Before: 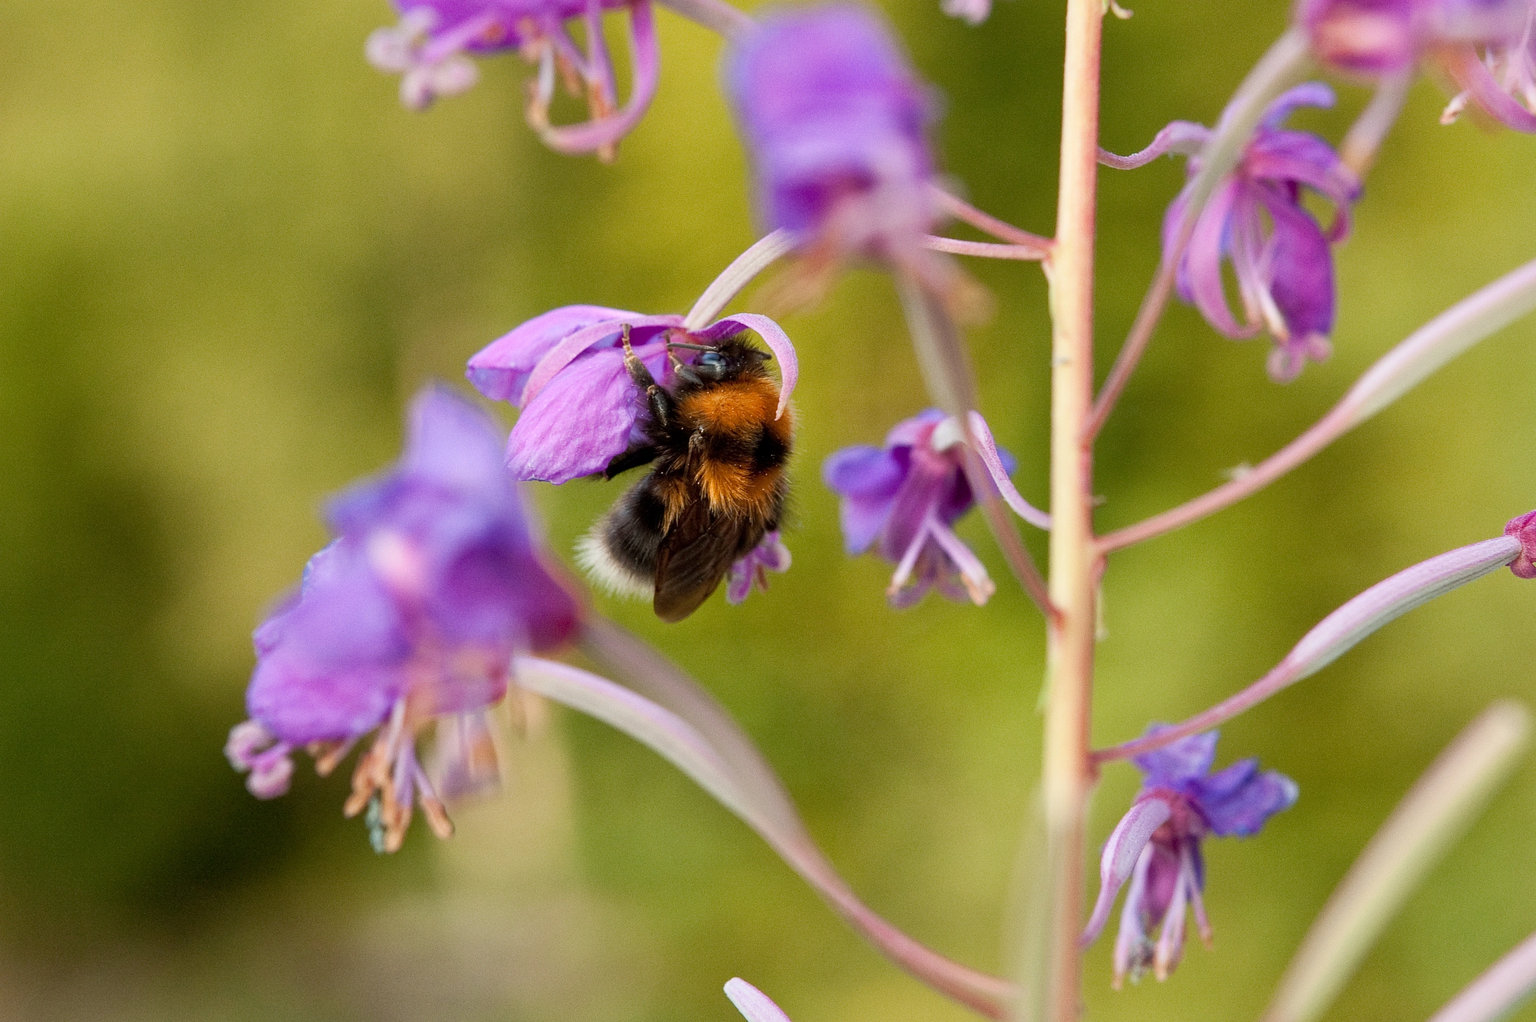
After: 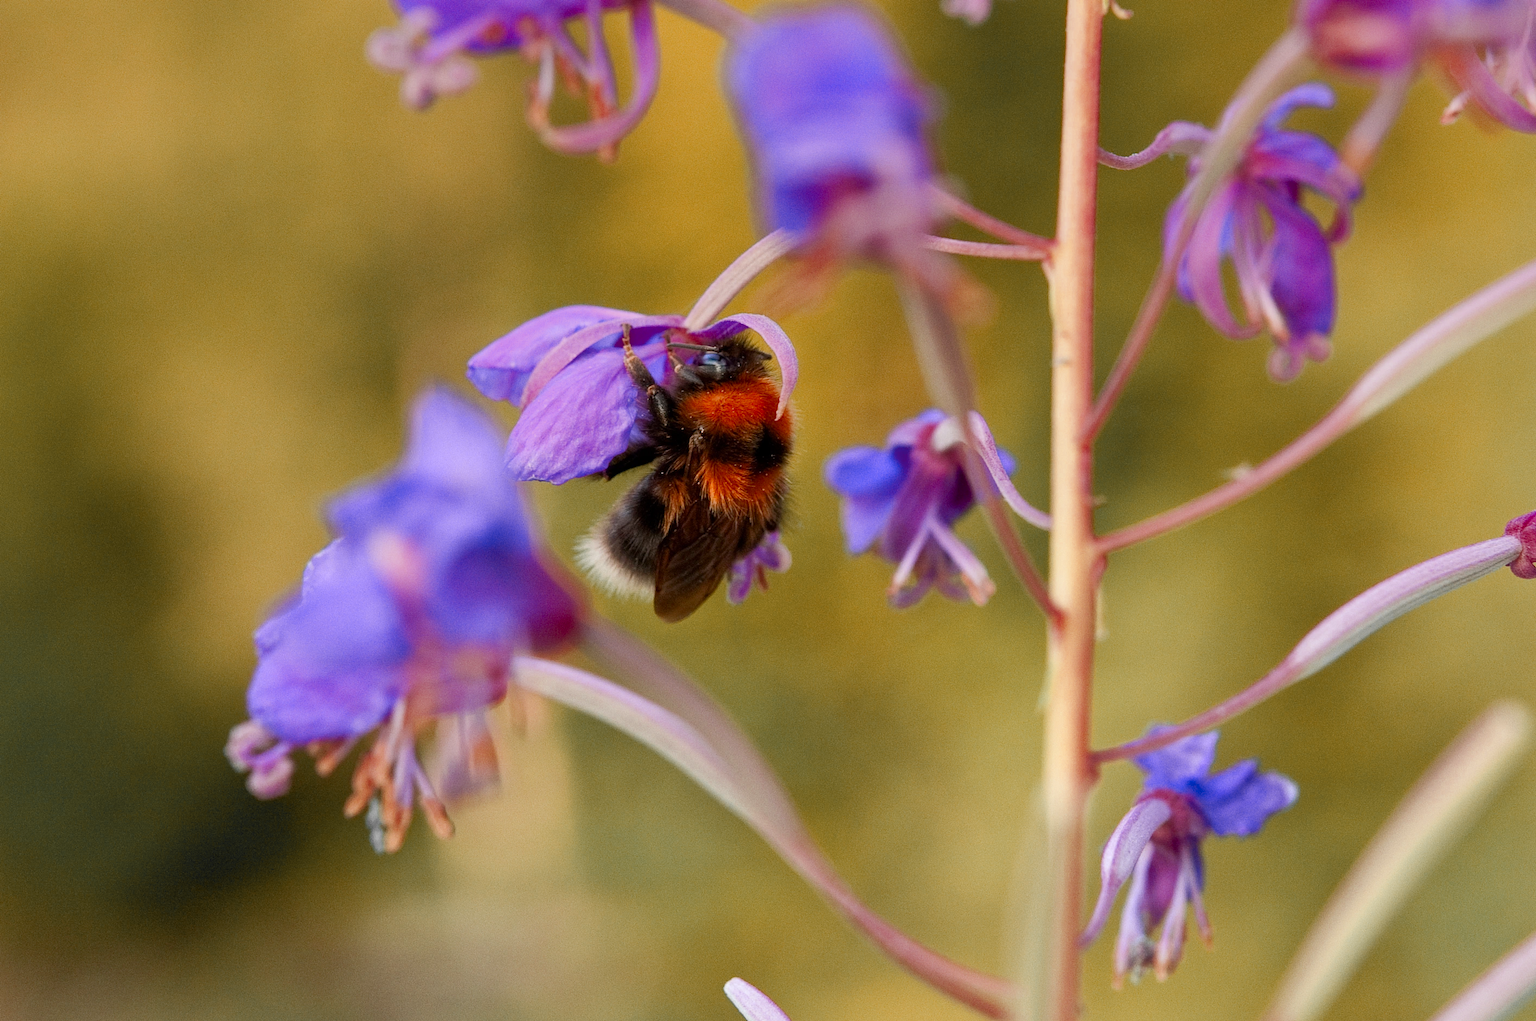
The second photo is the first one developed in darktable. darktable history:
graduated density: density 0.38 EV, hardness 21%, rotation -6.11°, saturation 32%
color zones: curves: ch0 [(0, 0.363) (0.128, 0.373) (0.25, 0.5) (0.402, 0.407) (0.521, 0.525) (0.63, 0.559) (0.729, 0.662) (0.867, 0.471)]; ch1 [(0, 0.515) (0.136, 0.618) (0.25, 0.5) (0.378, 0) (0.516, 0) (0.622, 0.593) (0.737, 0.819) (0.87, 0.593)]; ch2 [(0, 0.529) (0.128, 0.471) (0.282, 0.451) (0.386, 0.662) (0.516, 0.525) (0.633, 0.554) (0.75, 0.62) (0.875, 0.441)]
